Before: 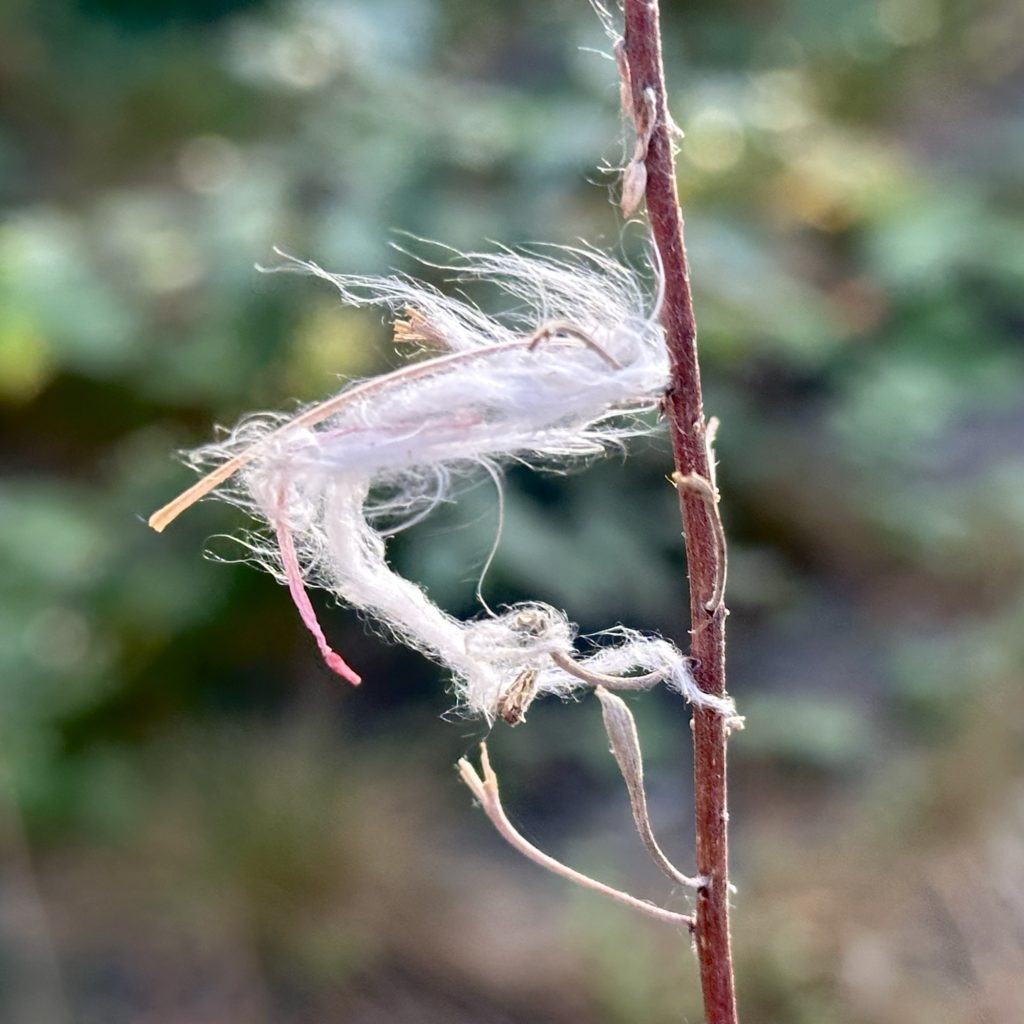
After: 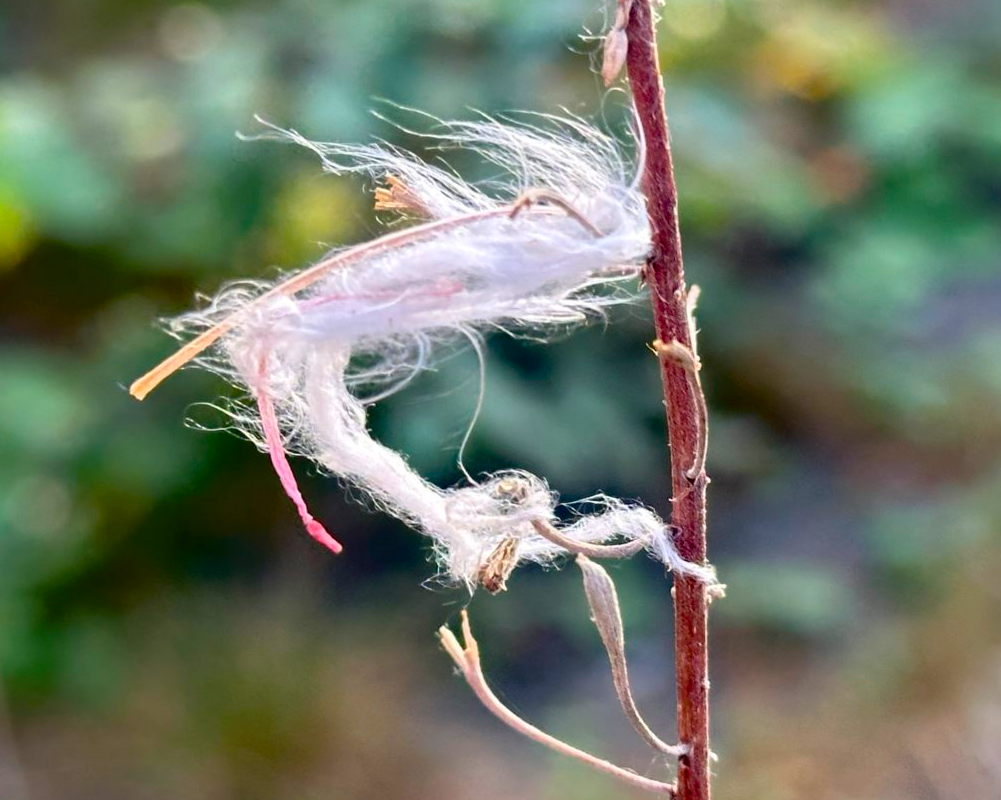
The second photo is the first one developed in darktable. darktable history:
crop and rotate: left 1.905%, top 12.981%, right 0.311%, bottom 8.802%
color balance rgb: power › hue 208.13°, perceptual saturation grading › global saturation 29.92%, global vibrance 9.898%
